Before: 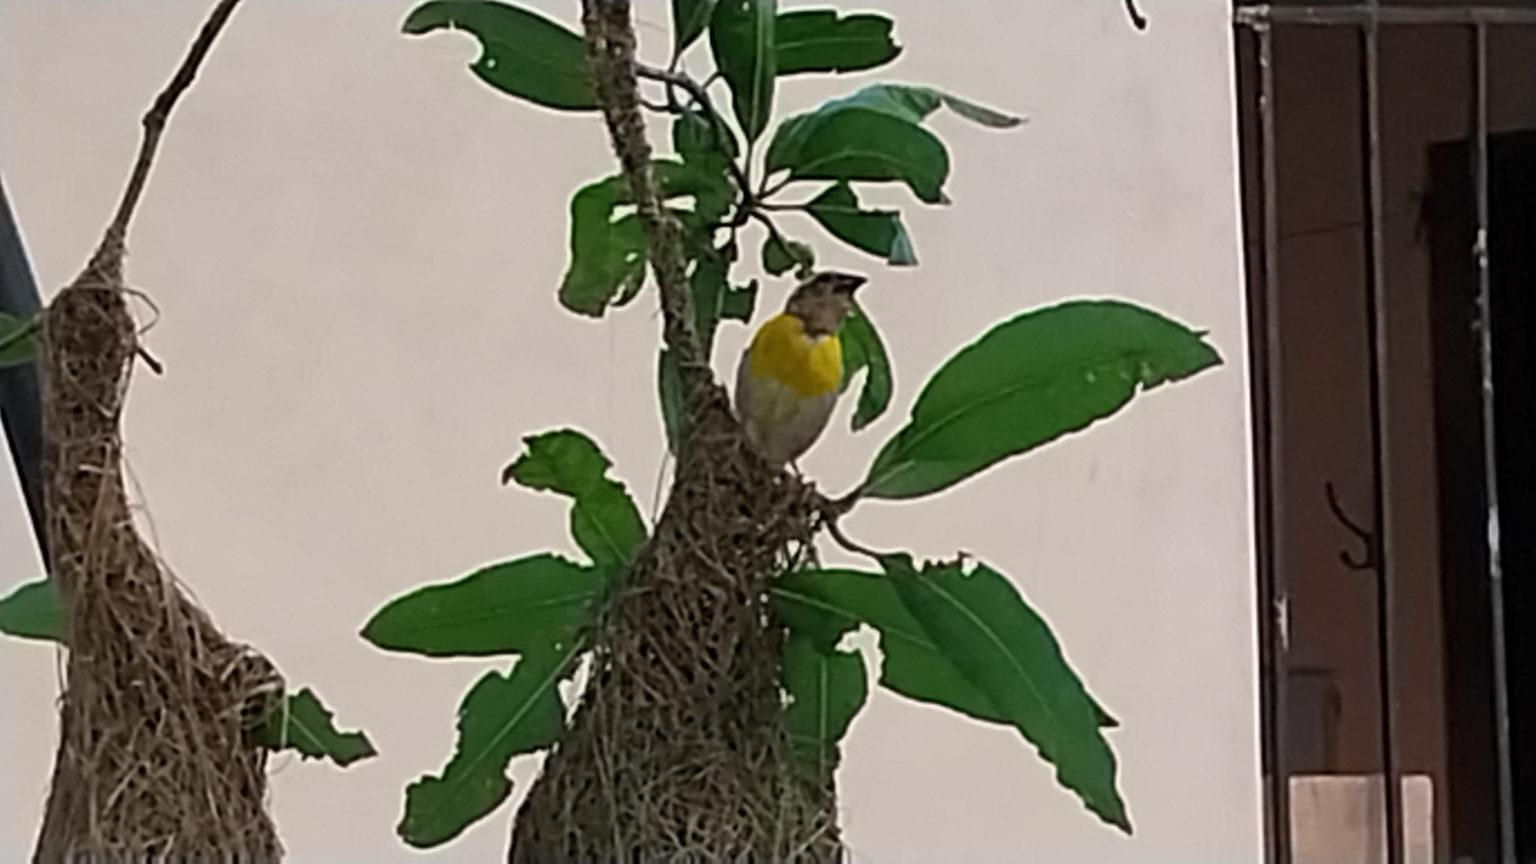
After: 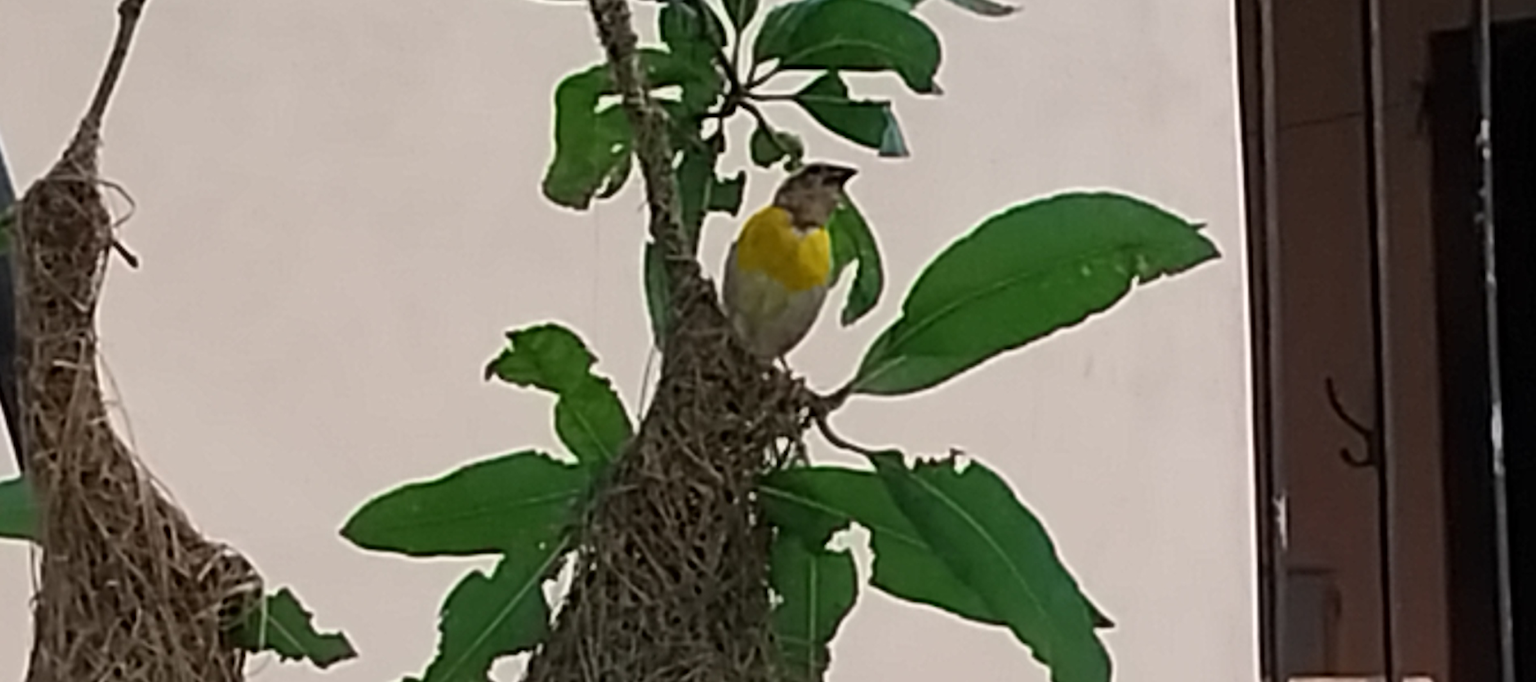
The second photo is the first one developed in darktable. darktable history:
contrast equalizer: octaves 7, y [[0.5 ×6], [0.5 ×6], [0.5, 0.5, 0.501, 0.545, 0.707, 0.863], [0 ×6], [0 ×6]], mix 0.307
crop and rotate: left 1.804%, top 12.986%, right 0.193%, bottom 9.563%
